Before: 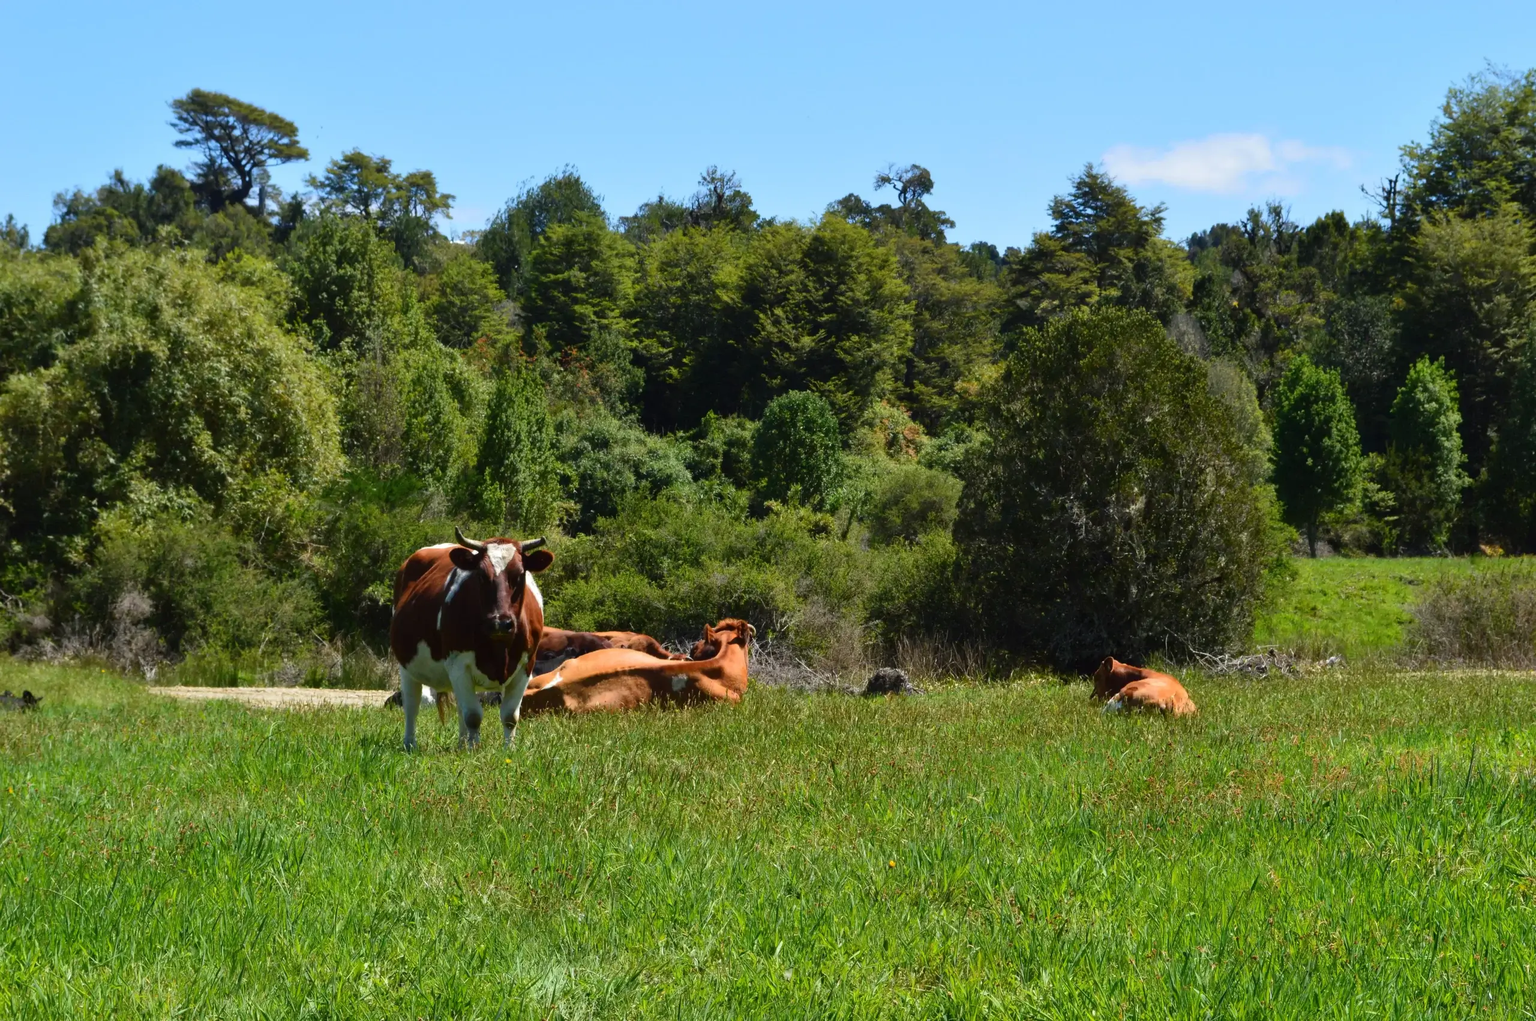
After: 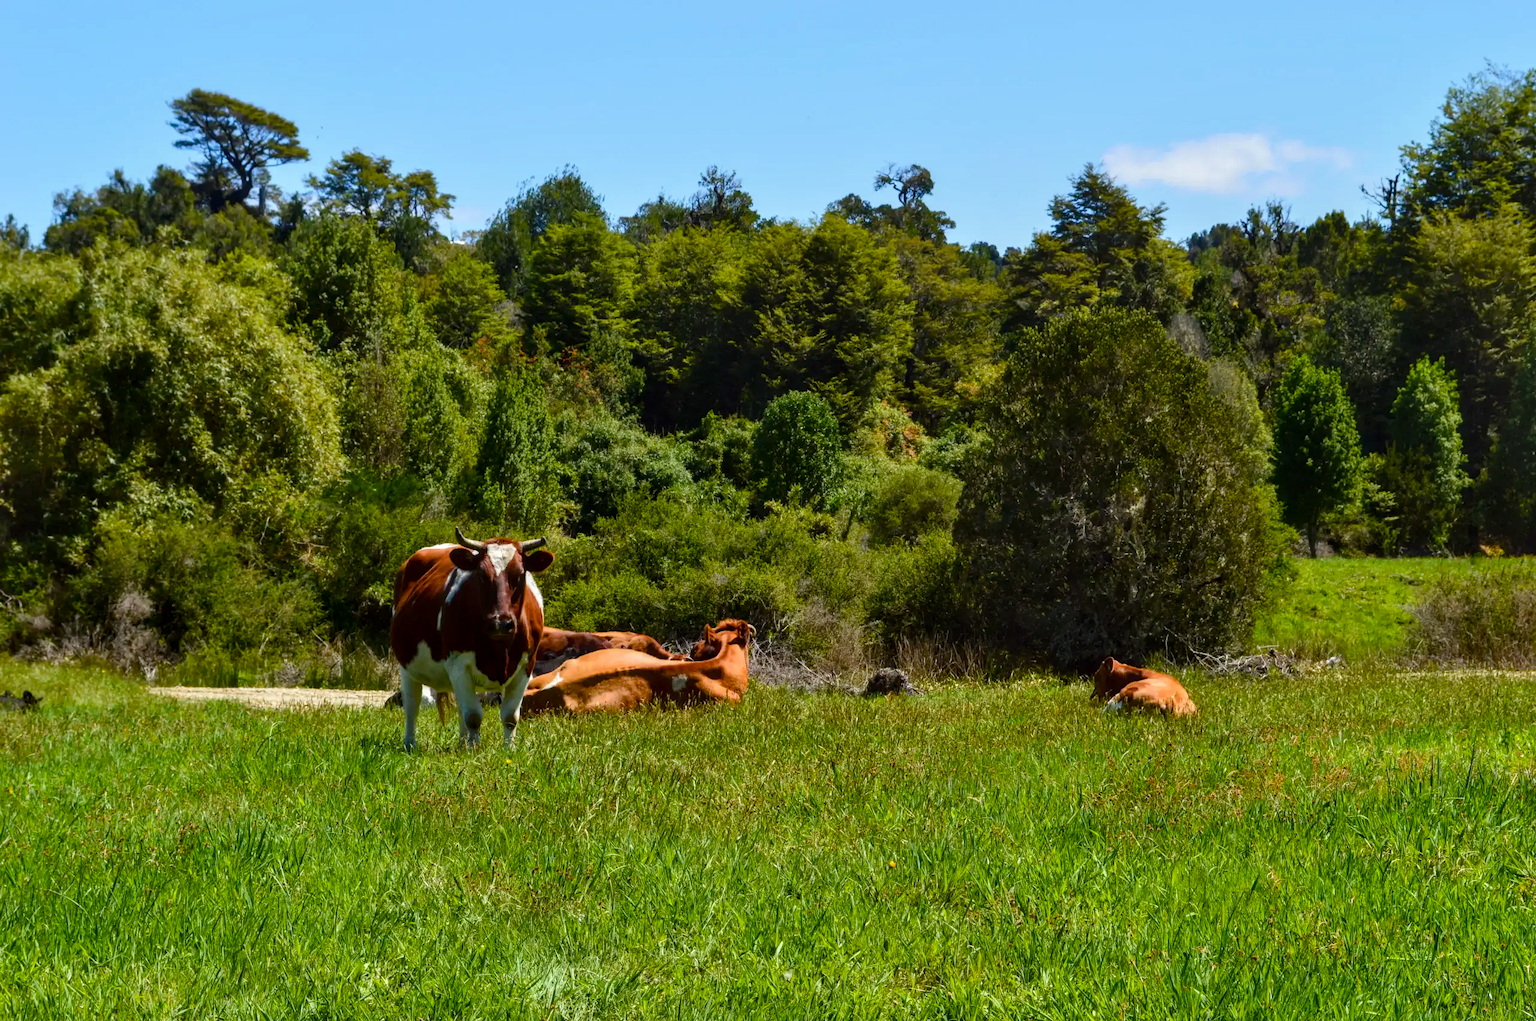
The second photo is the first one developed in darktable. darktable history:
shadows and highlights: shadows 62.24, white point adjustment 0.474, highlights -33.51, compress 83.57%
color balance rgb: shadows lift › chroma 0.845%, shadows lift › hue 113.61°, power › luminance -3.983%, power › chroma 0.547%, power › hue 39.96°, perceptual saturation grading › global saturation 20%, perceptual saturation grading › highlights -24.999%, perceptual saturation grading › shadows 25.141%, global vibrance 20%
local contrast: on, module defaults
